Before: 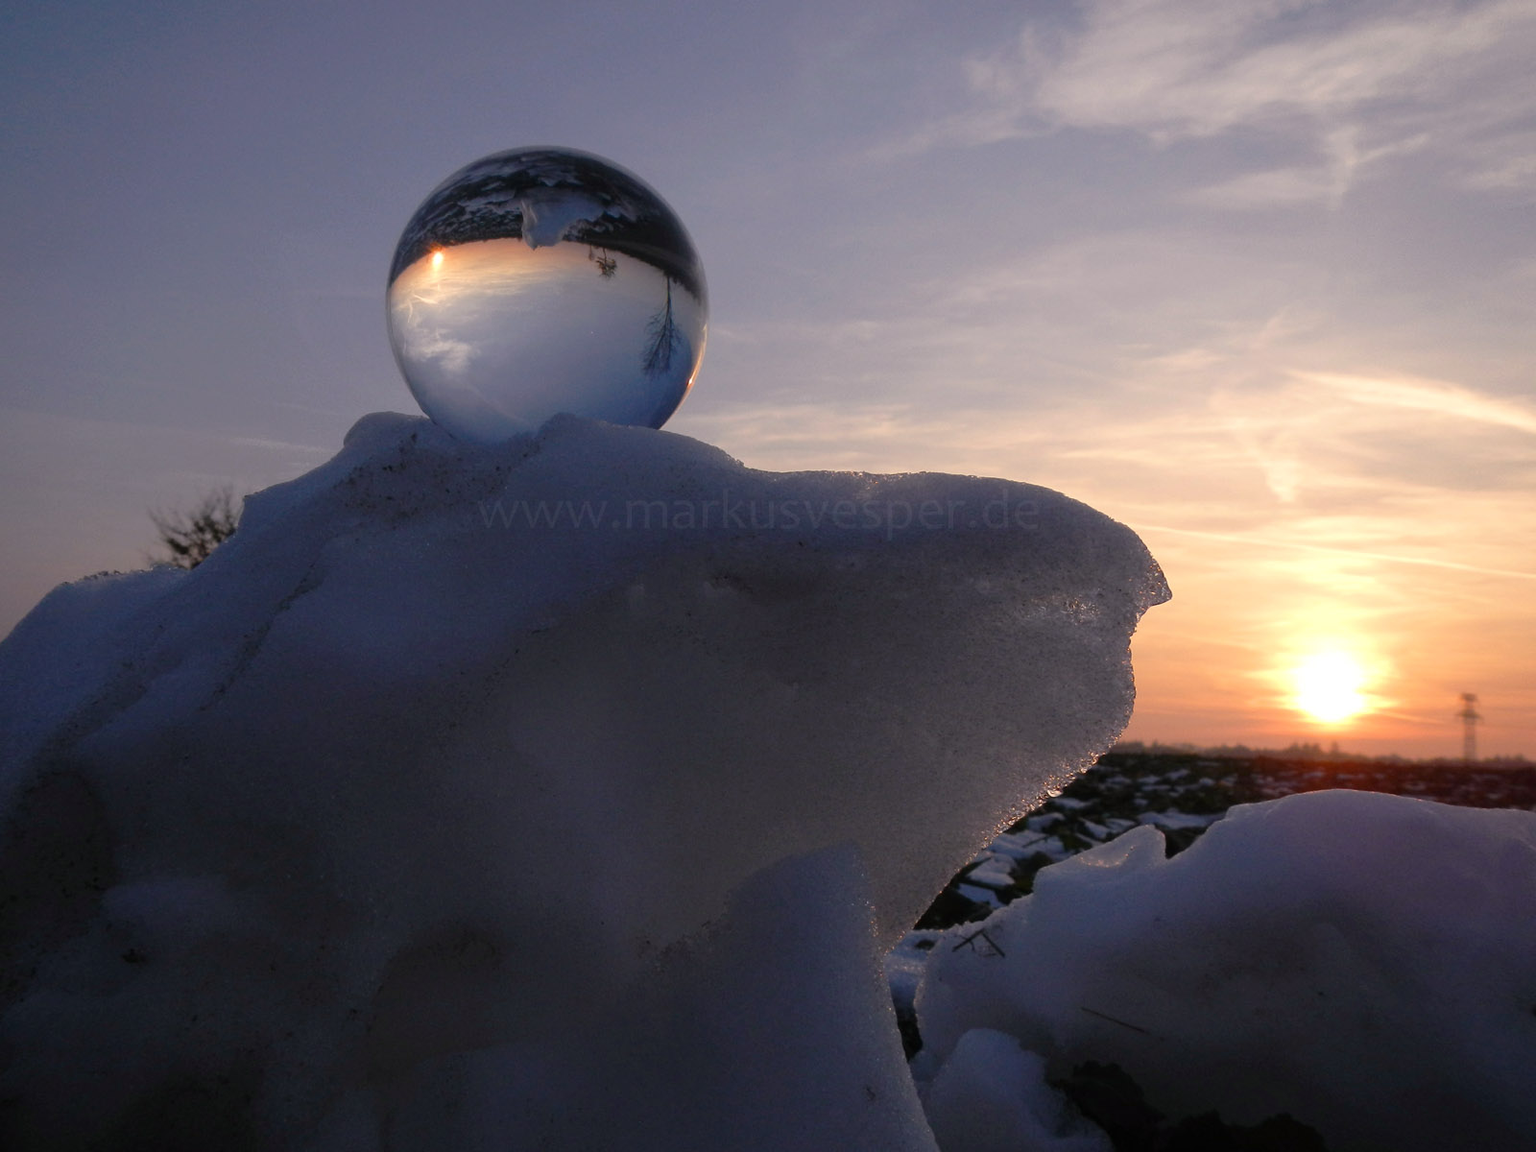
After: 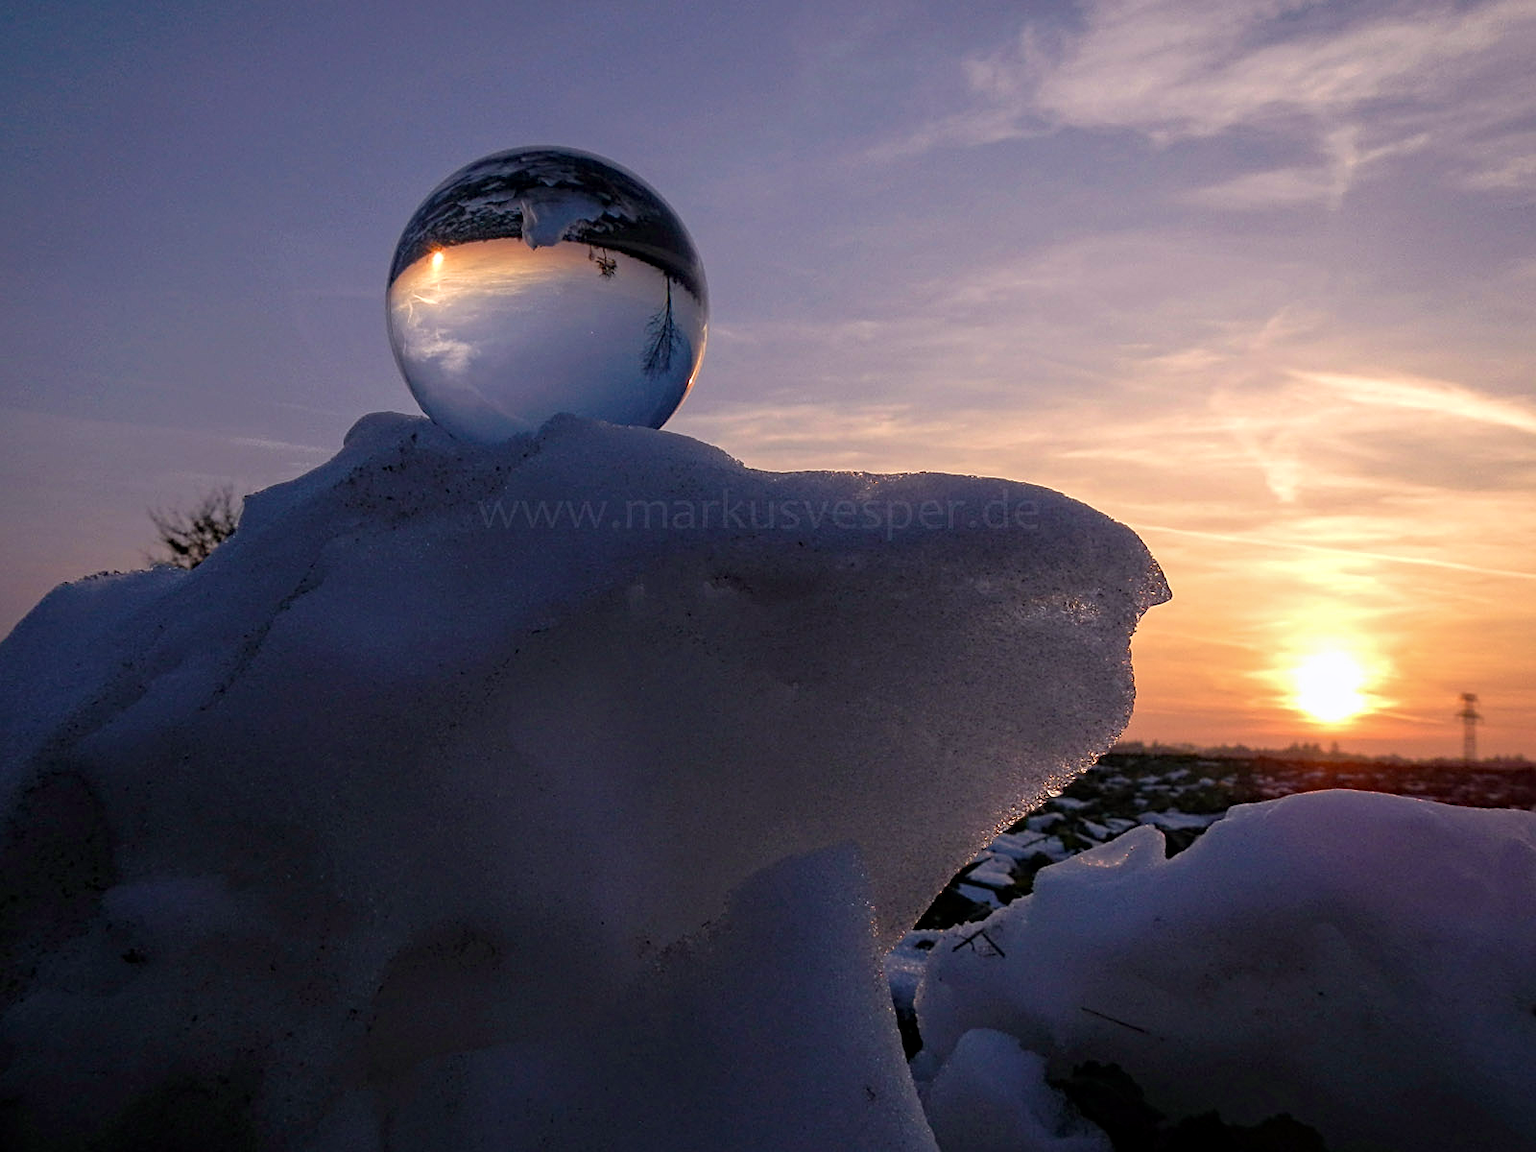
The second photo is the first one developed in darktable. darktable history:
haze removal: compatibility mode true
local contrast: on, module defaults
velvia: on, module defaults
sharpen: on, module defaults
